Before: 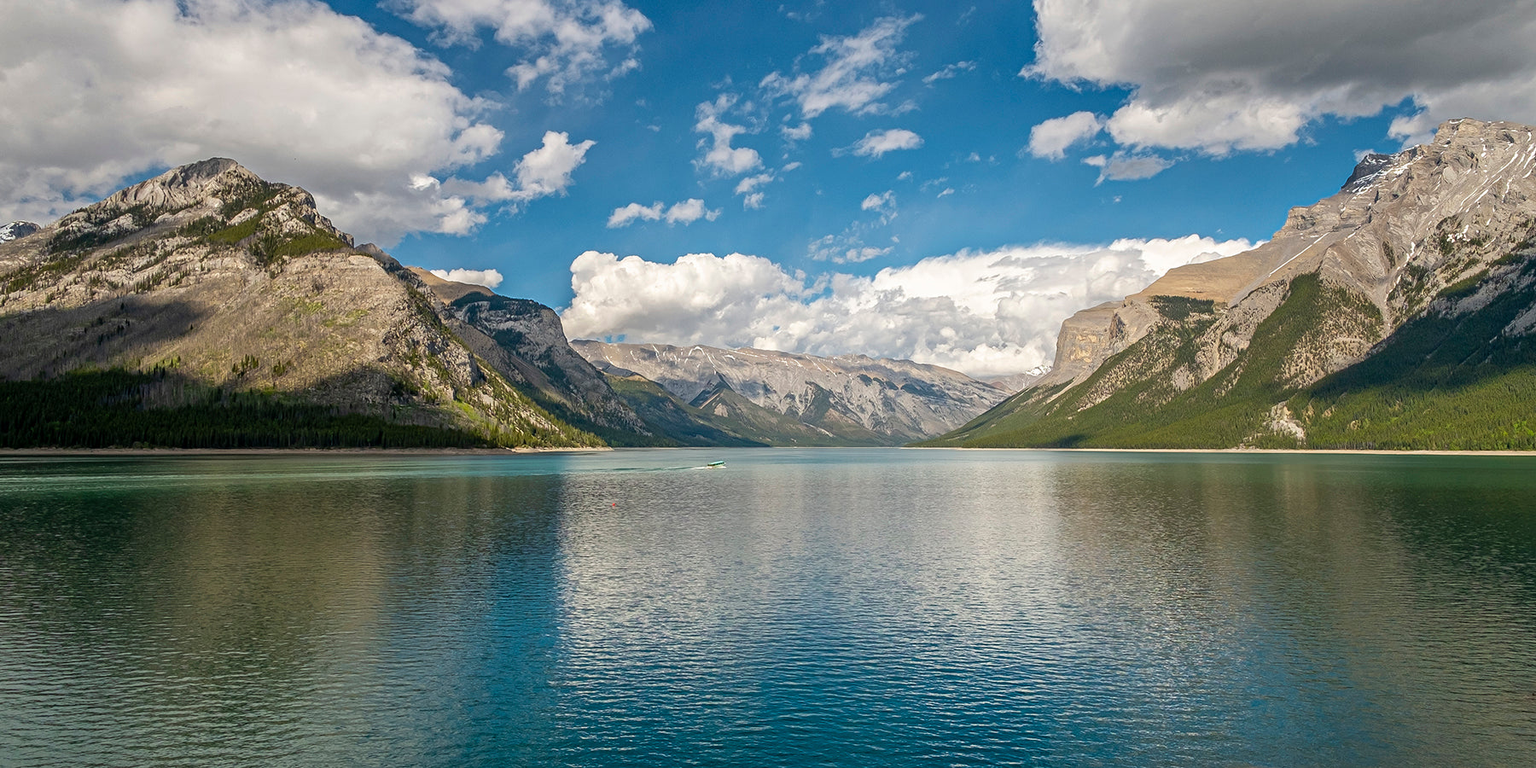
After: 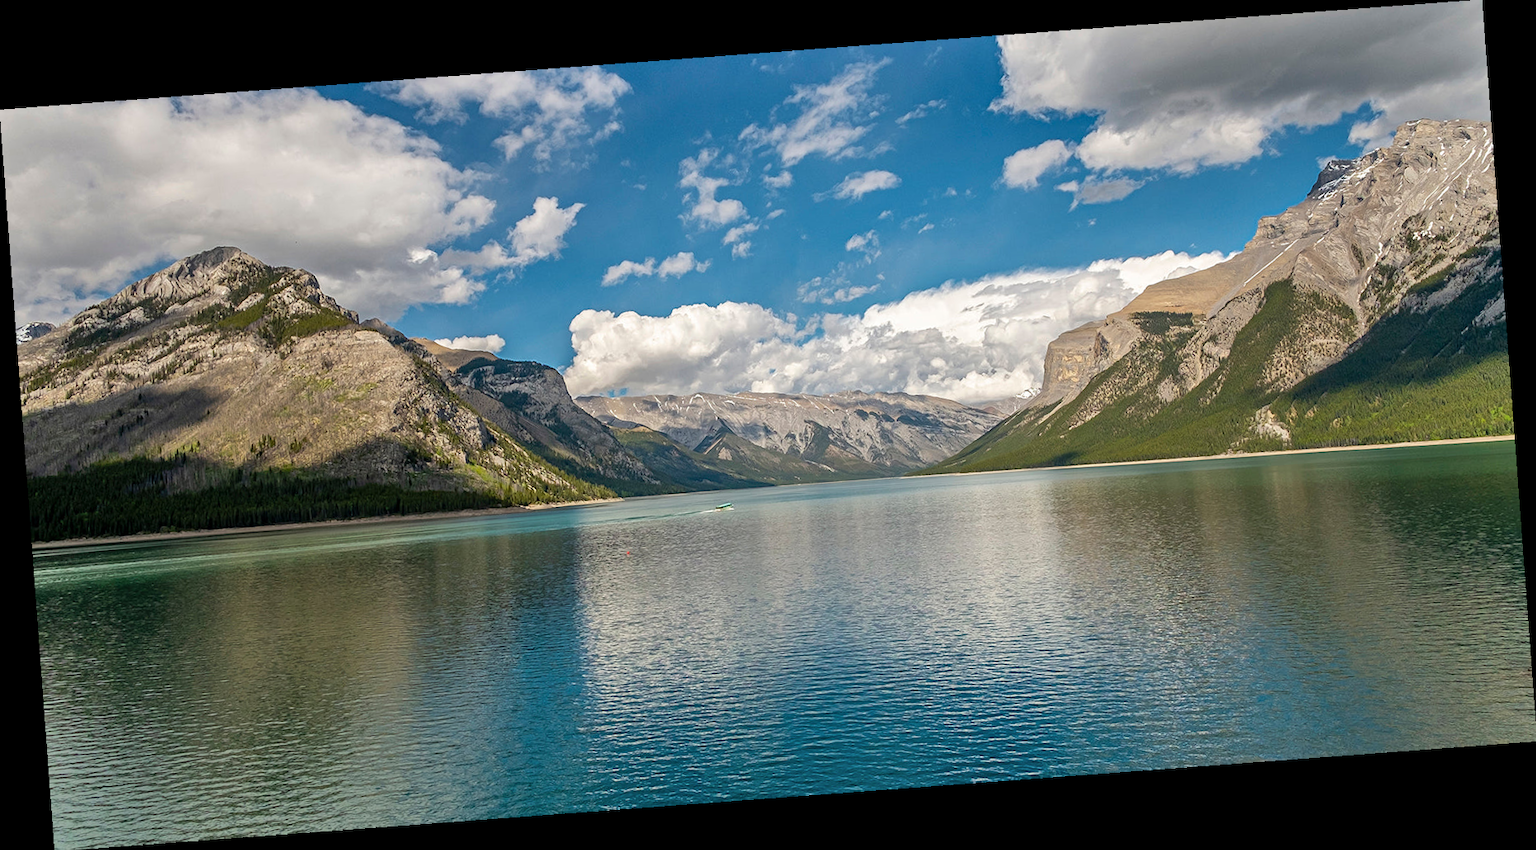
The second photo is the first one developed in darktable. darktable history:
rotate and perspective: rotation -4.25°, automatic cropping off
shadows and highlights: shadows 40, highlights -54, highlights color adjustment 46%, low approximation 0.01, soften with gaussian
